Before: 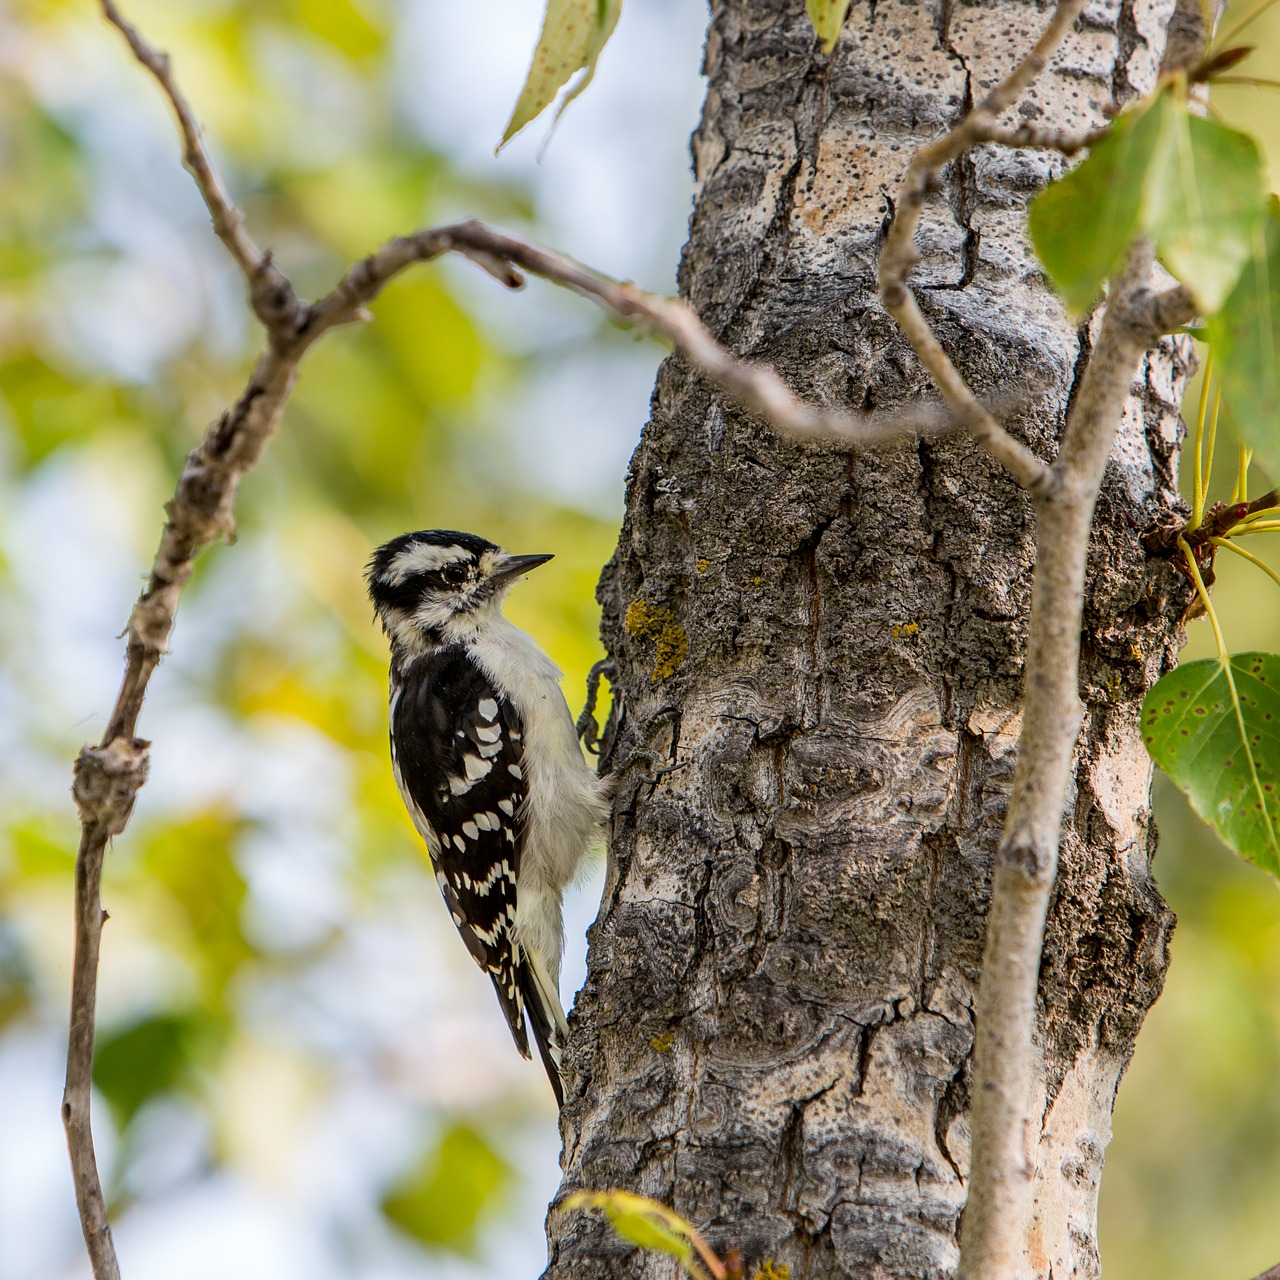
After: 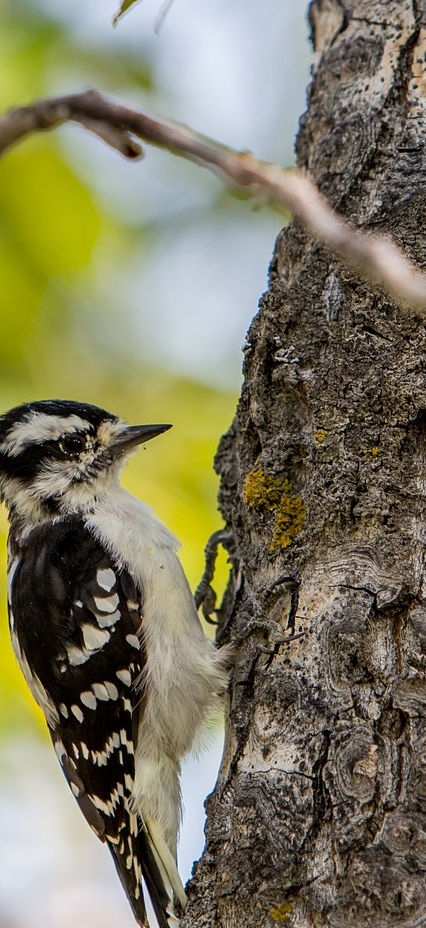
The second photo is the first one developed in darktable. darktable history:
crop and rotate: left 29.906%, top 10.175%, right 36.76%, bottom 17.247%
shadows and highlights: low approximation 0.01, soften with gaussian
